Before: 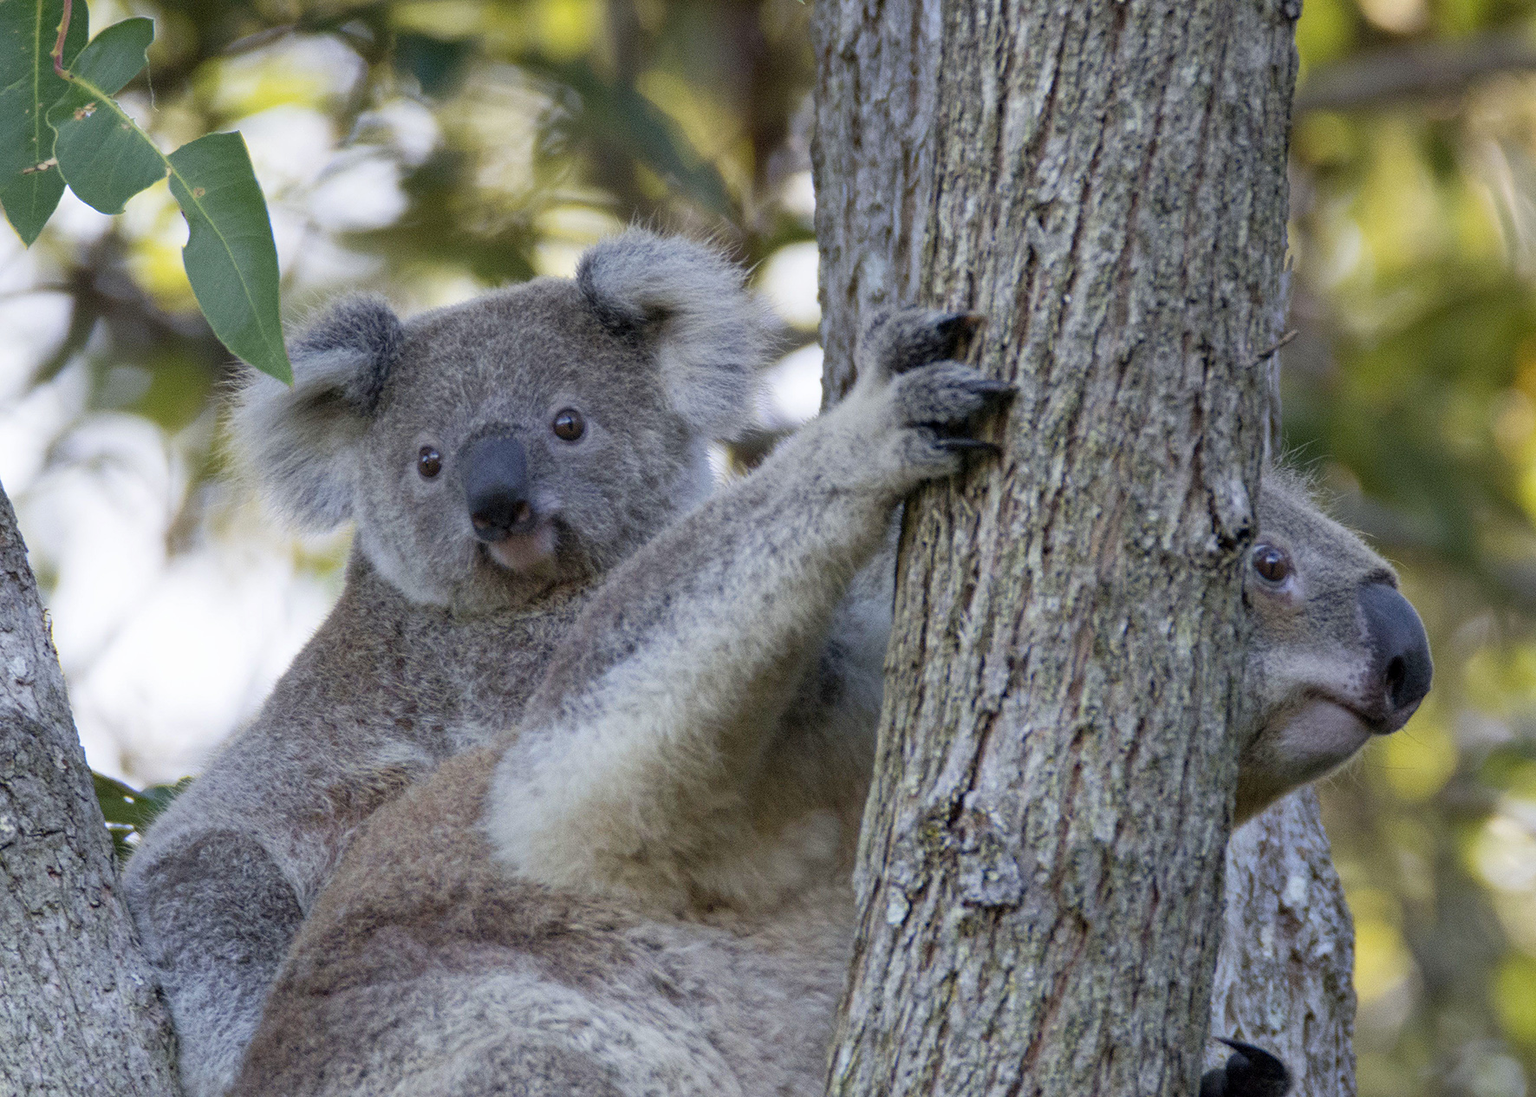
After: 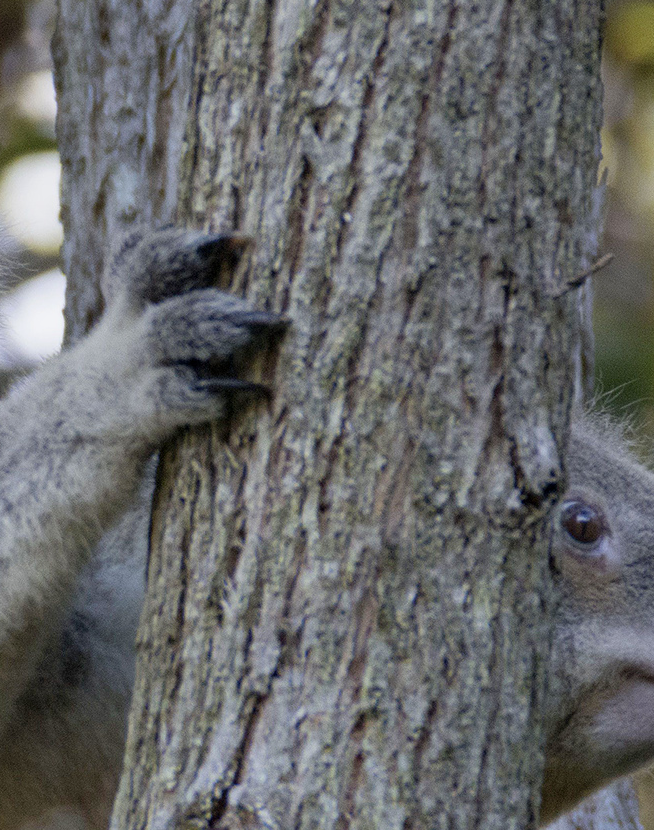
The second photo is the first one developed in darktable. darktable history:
exposure: exposure -0.116 EV, compensate exposure bias true, compensate highlight preservation false
crop and rotate: left 49.936%, top 10.094%, right 13.136%, bottom 24.256%
